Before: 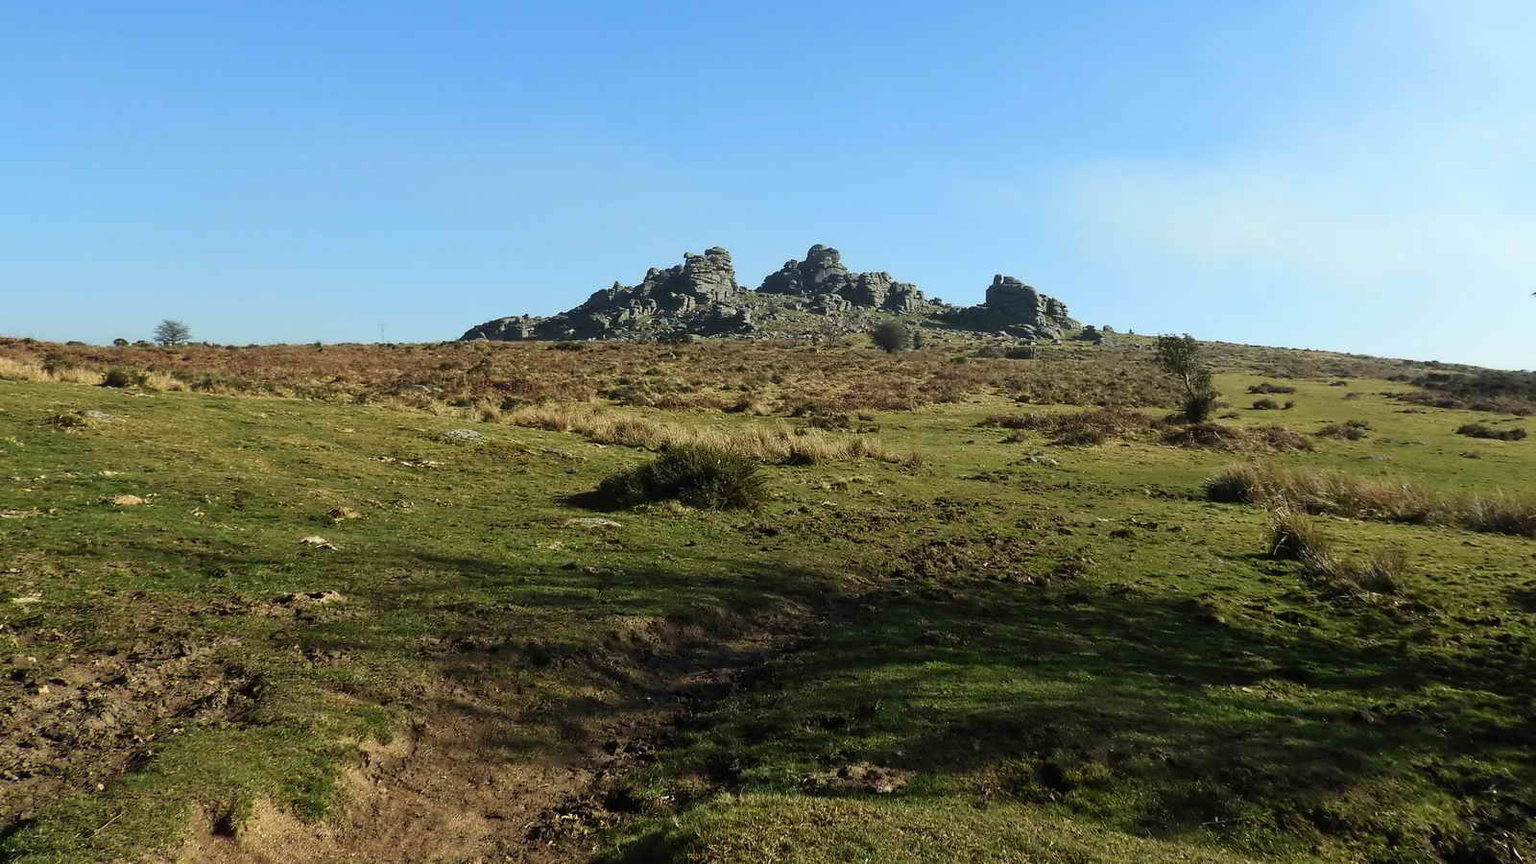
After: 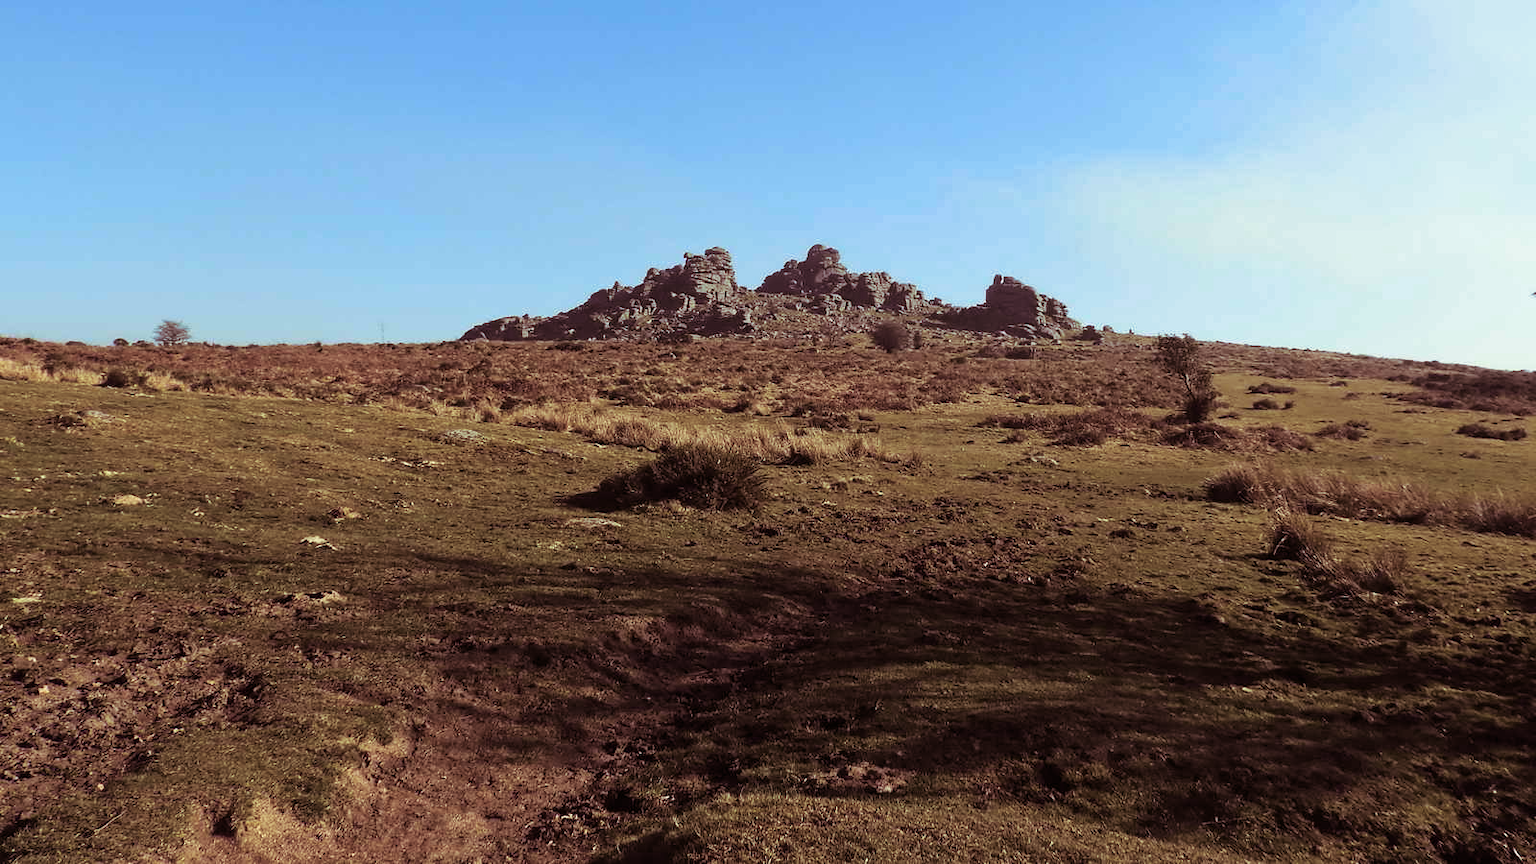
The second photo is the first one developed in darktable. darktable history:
white balance: emerald 1
split-toning: on, module defaults
